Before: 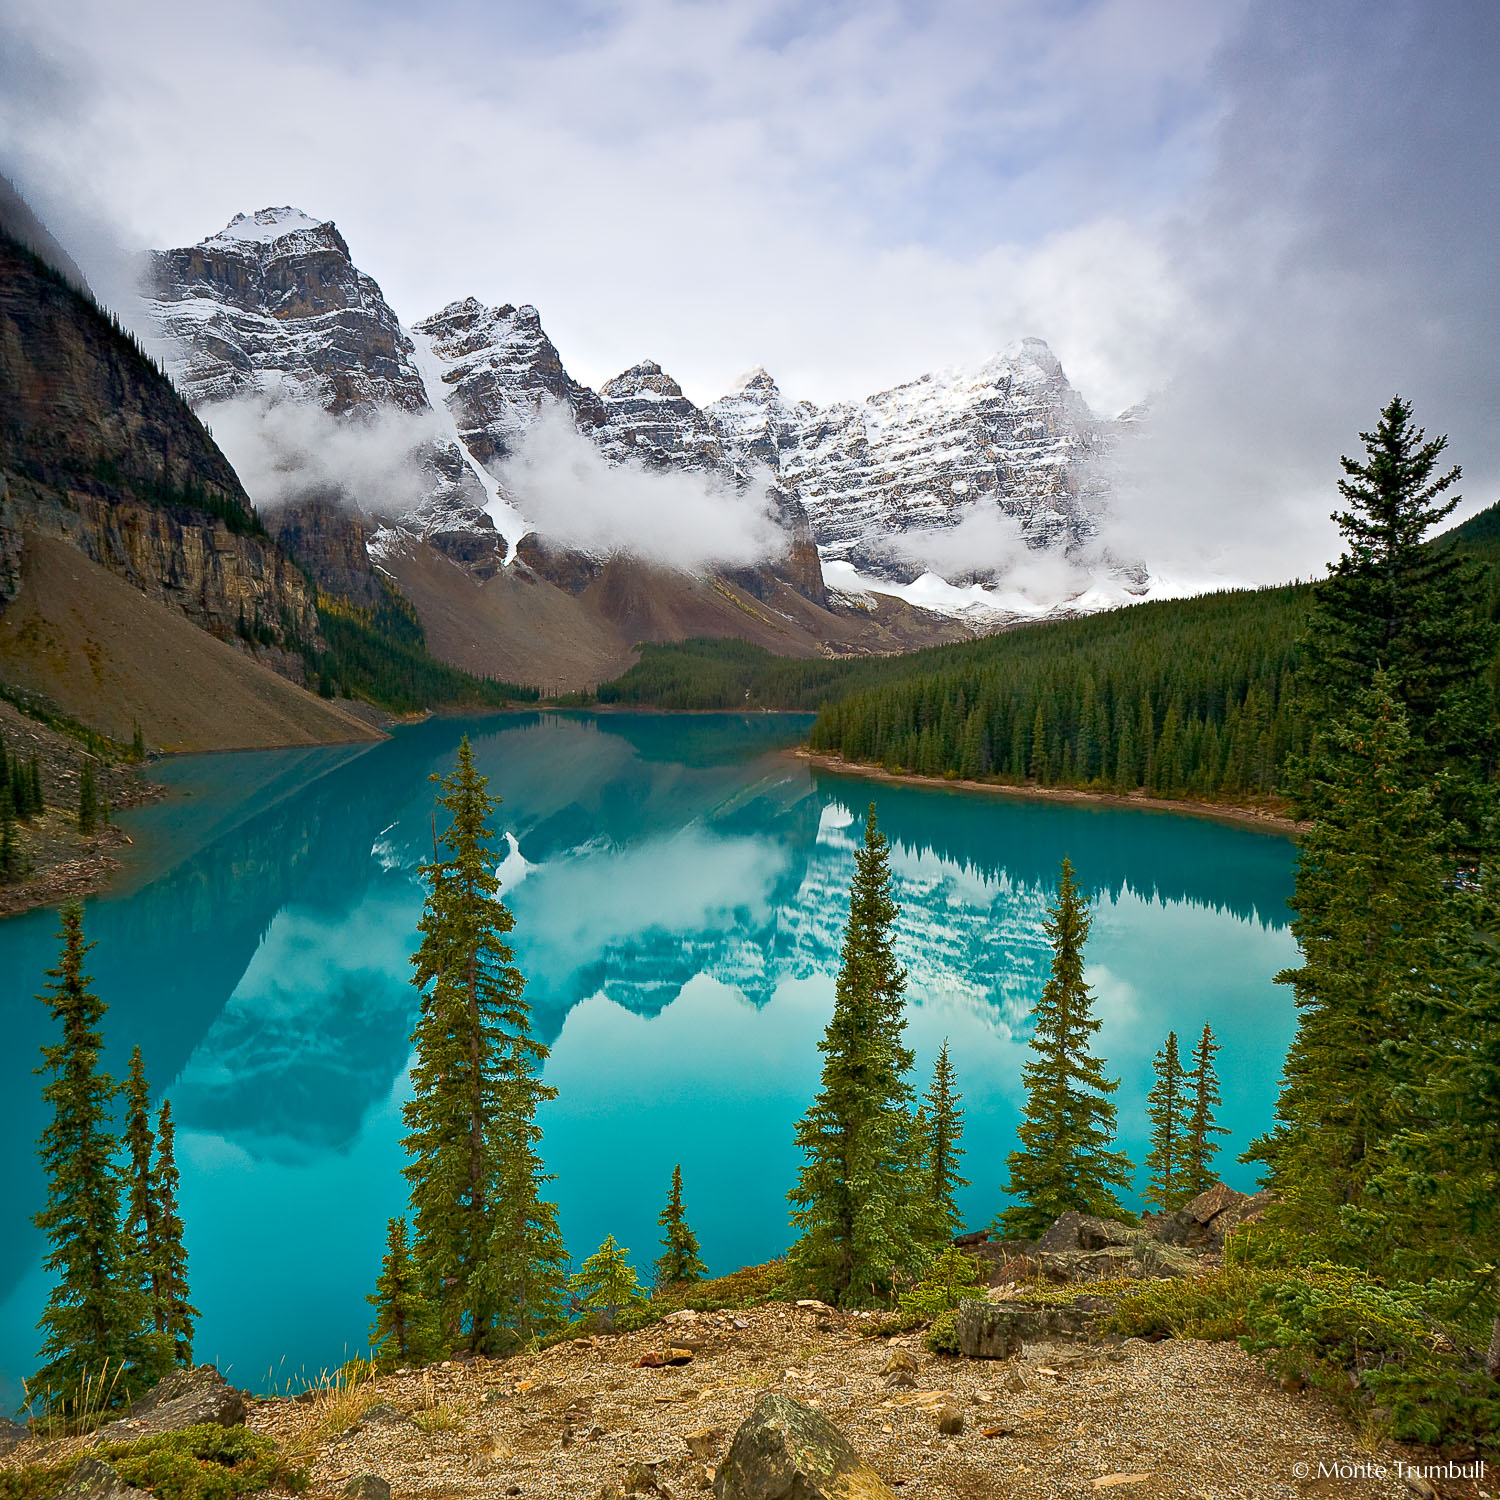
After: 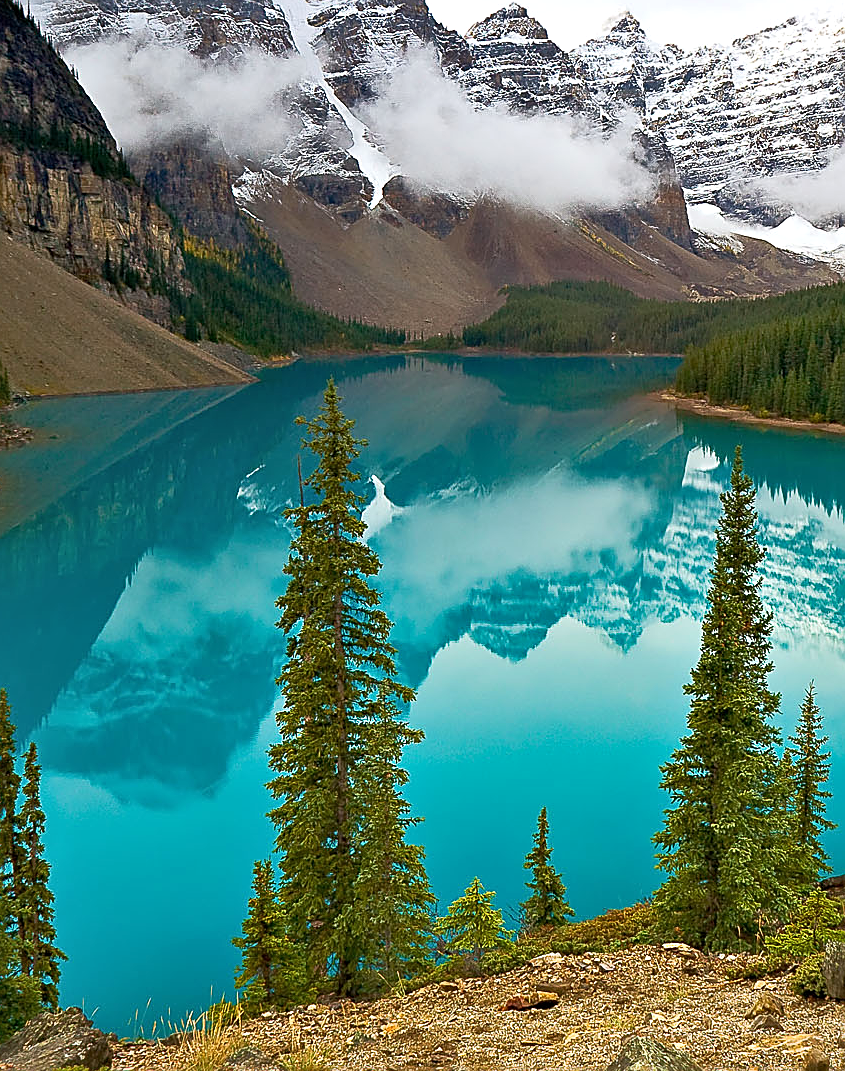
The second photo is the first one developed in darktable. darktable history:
shadows and highlights: shadows 49, highlights -41, soften with gaussian
crop: left 8.966%, top 23.852%, right 34.699%, bottom 4.703%
sharpen: on, module defaults
exposure: exposure 0.191 EV, compensate highlight preservation false
